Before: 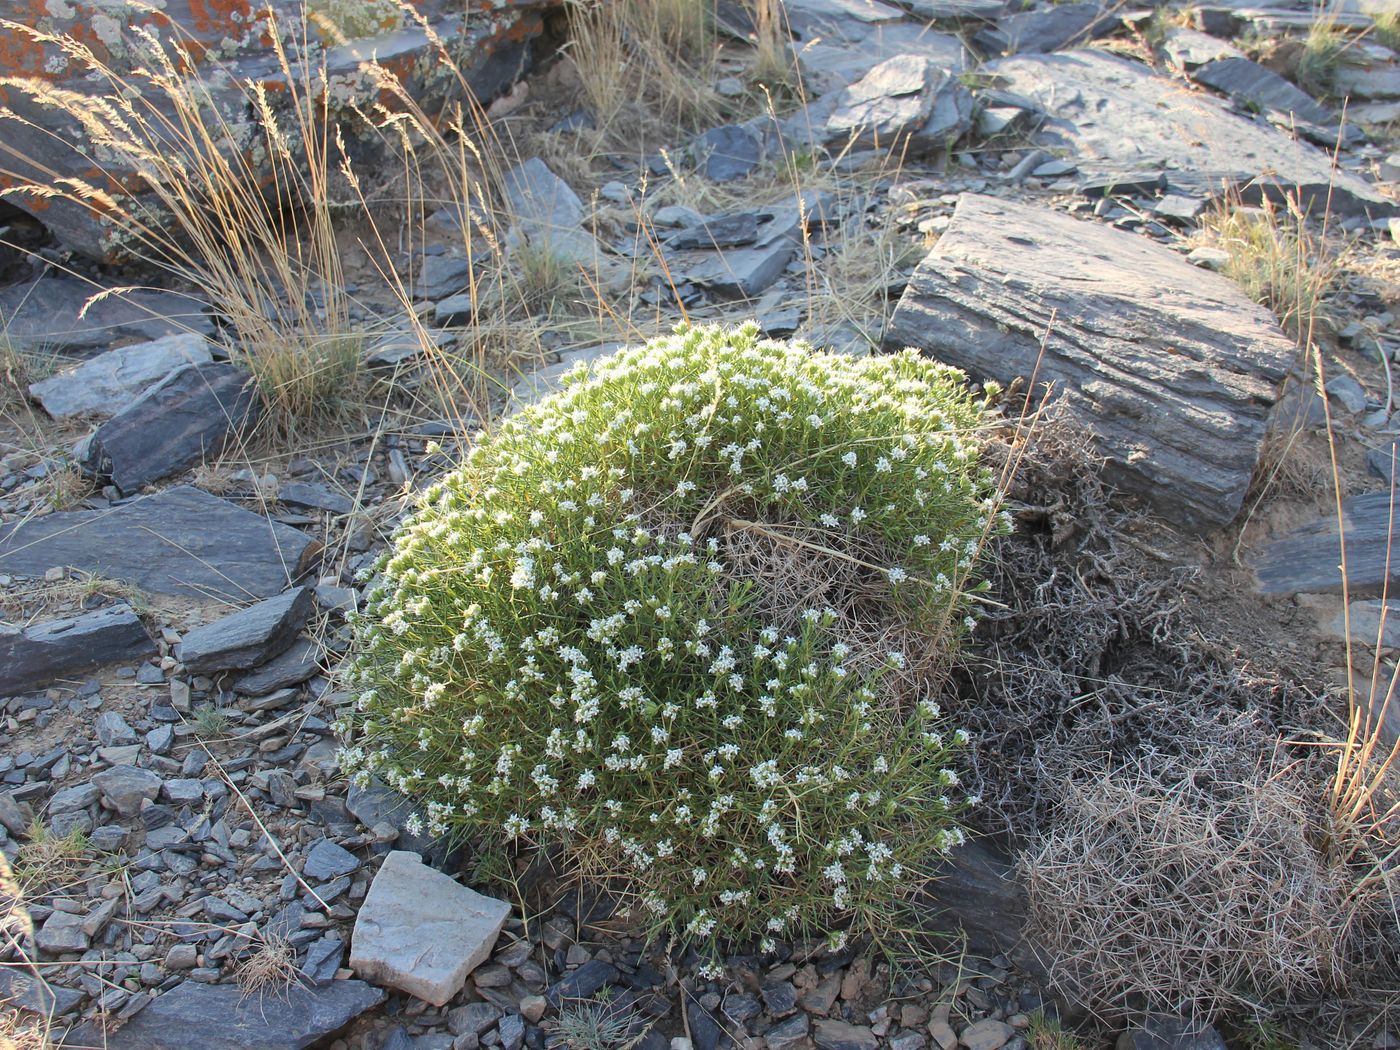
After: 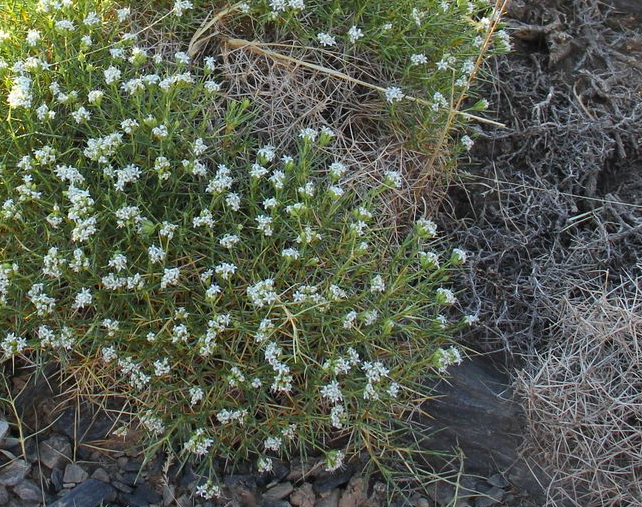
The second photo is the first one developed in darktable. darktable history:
crop: left 35.976%, top 45.819%, right 18.162%, bottom 5.807%
color zones: curves: ch0 [(0.224, 0.526) (0.75, 0.5)]; ch1 [(0.055, 0.526) (0.224, 0.761) (0.377, 0.526) (0.75, 0.5)]
